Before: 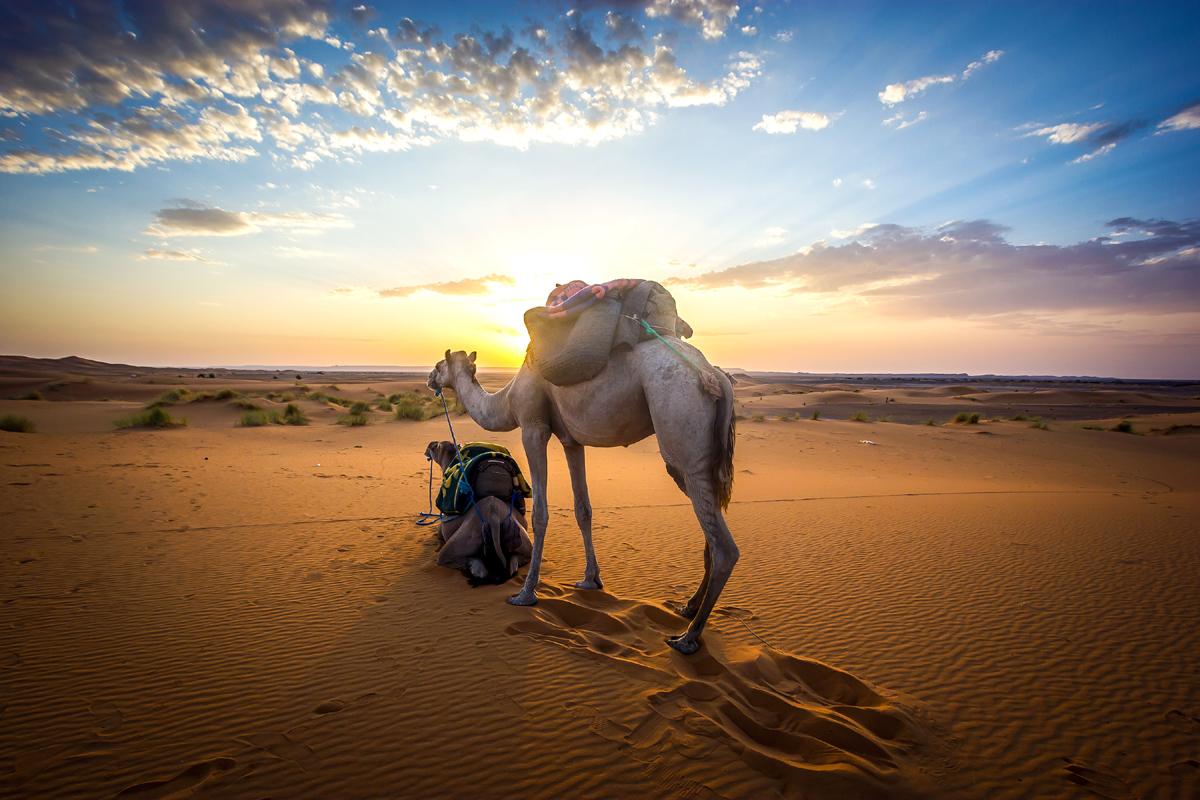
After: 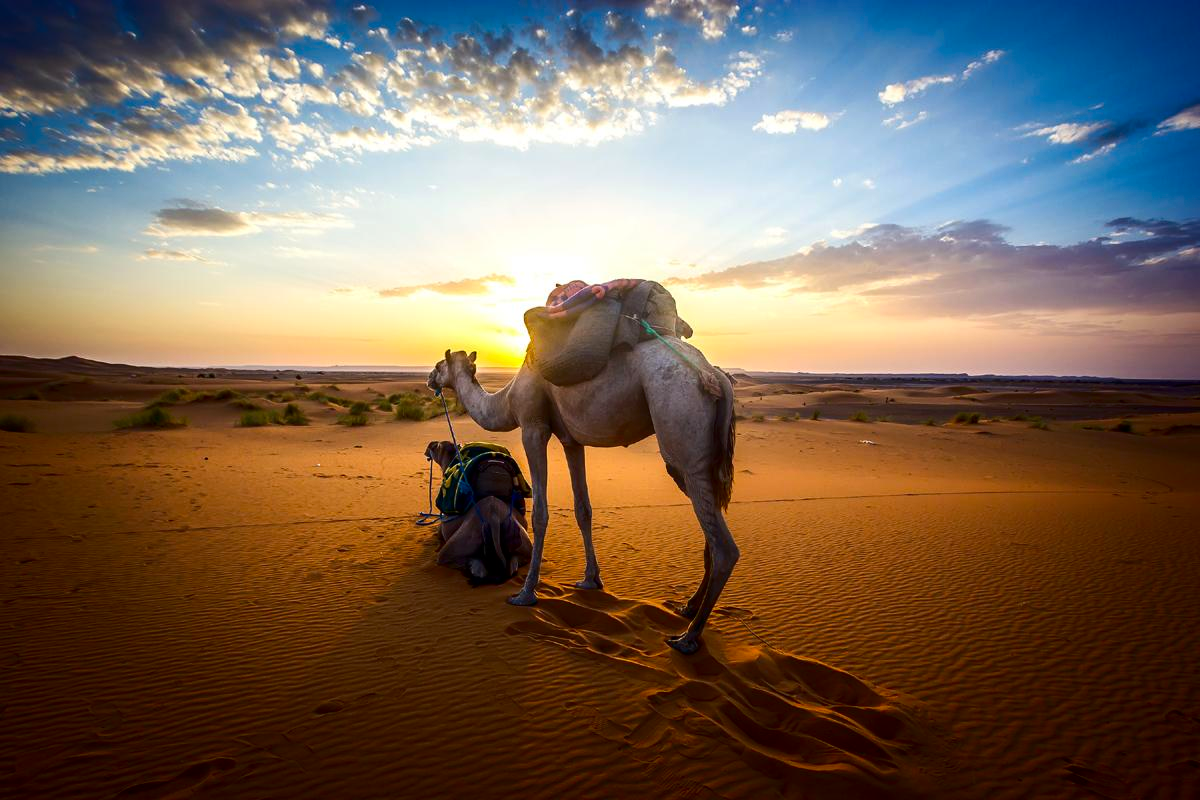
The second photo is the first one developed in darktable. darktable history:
contrast brightness saturation: contrast 0.122, brightness -0.12, saturation 0.197
